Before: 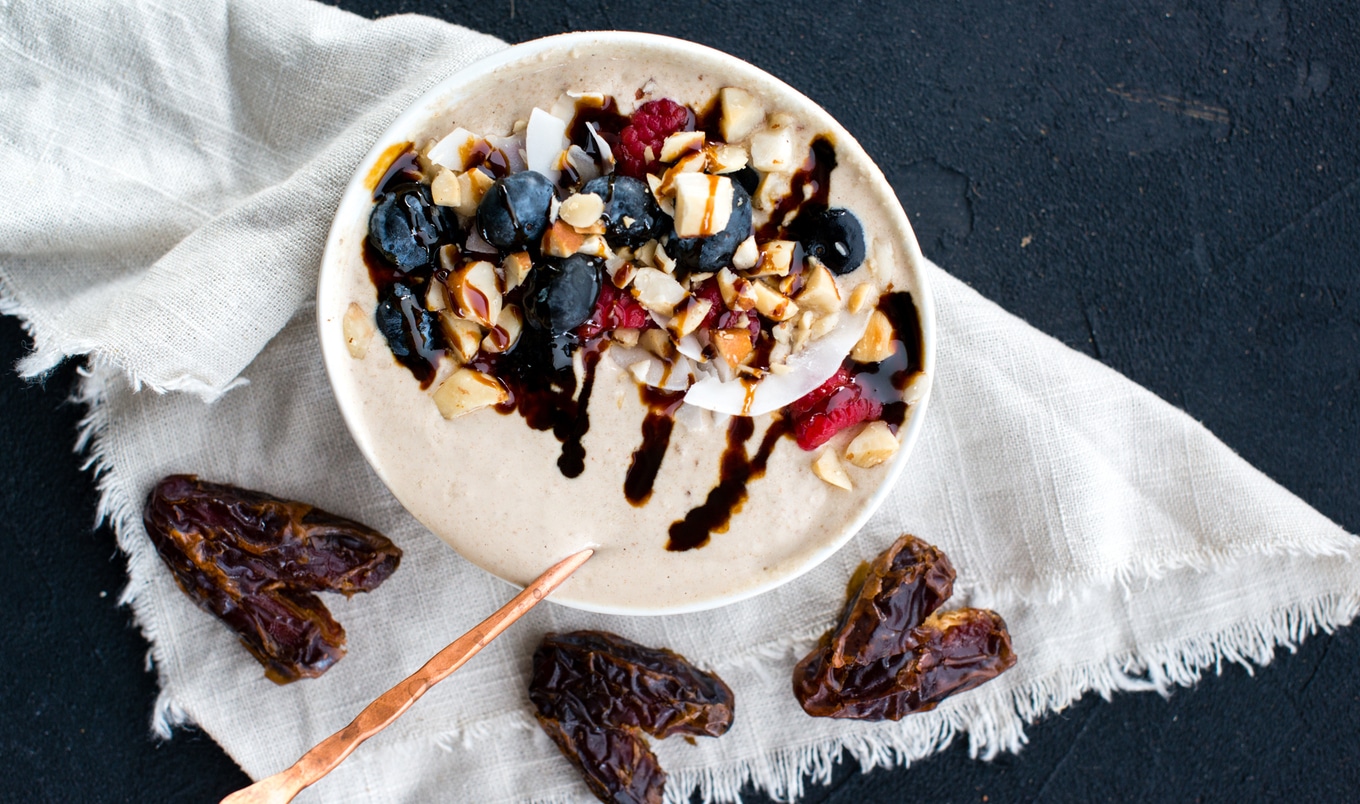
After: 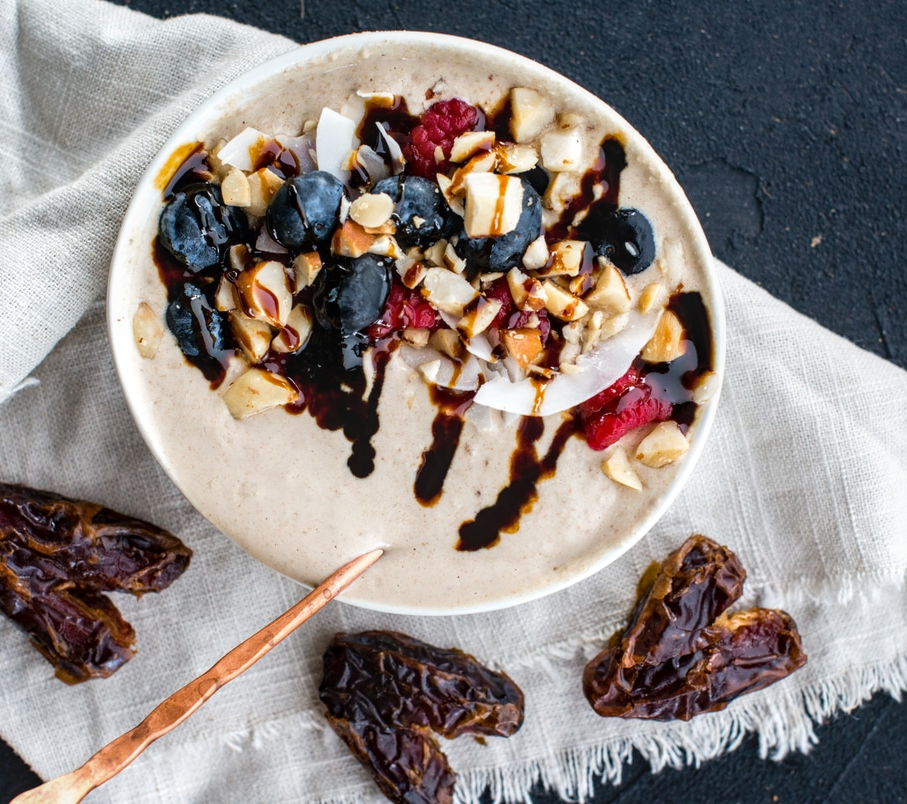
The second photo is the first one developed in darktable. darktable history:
local contrast: on, module defaults
crop and rotate: left 15.446%, right 17.836%
